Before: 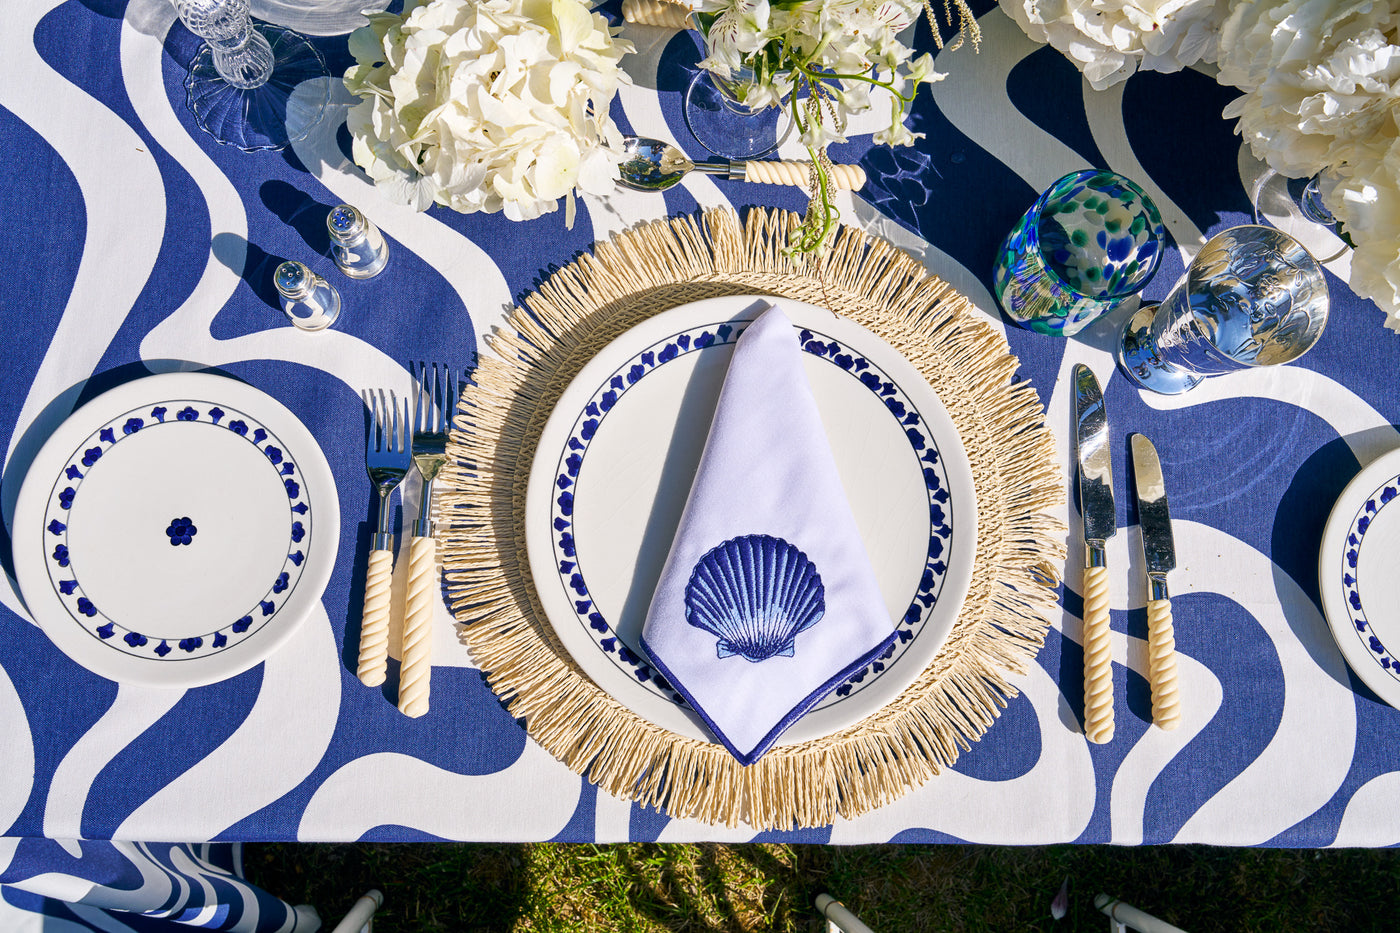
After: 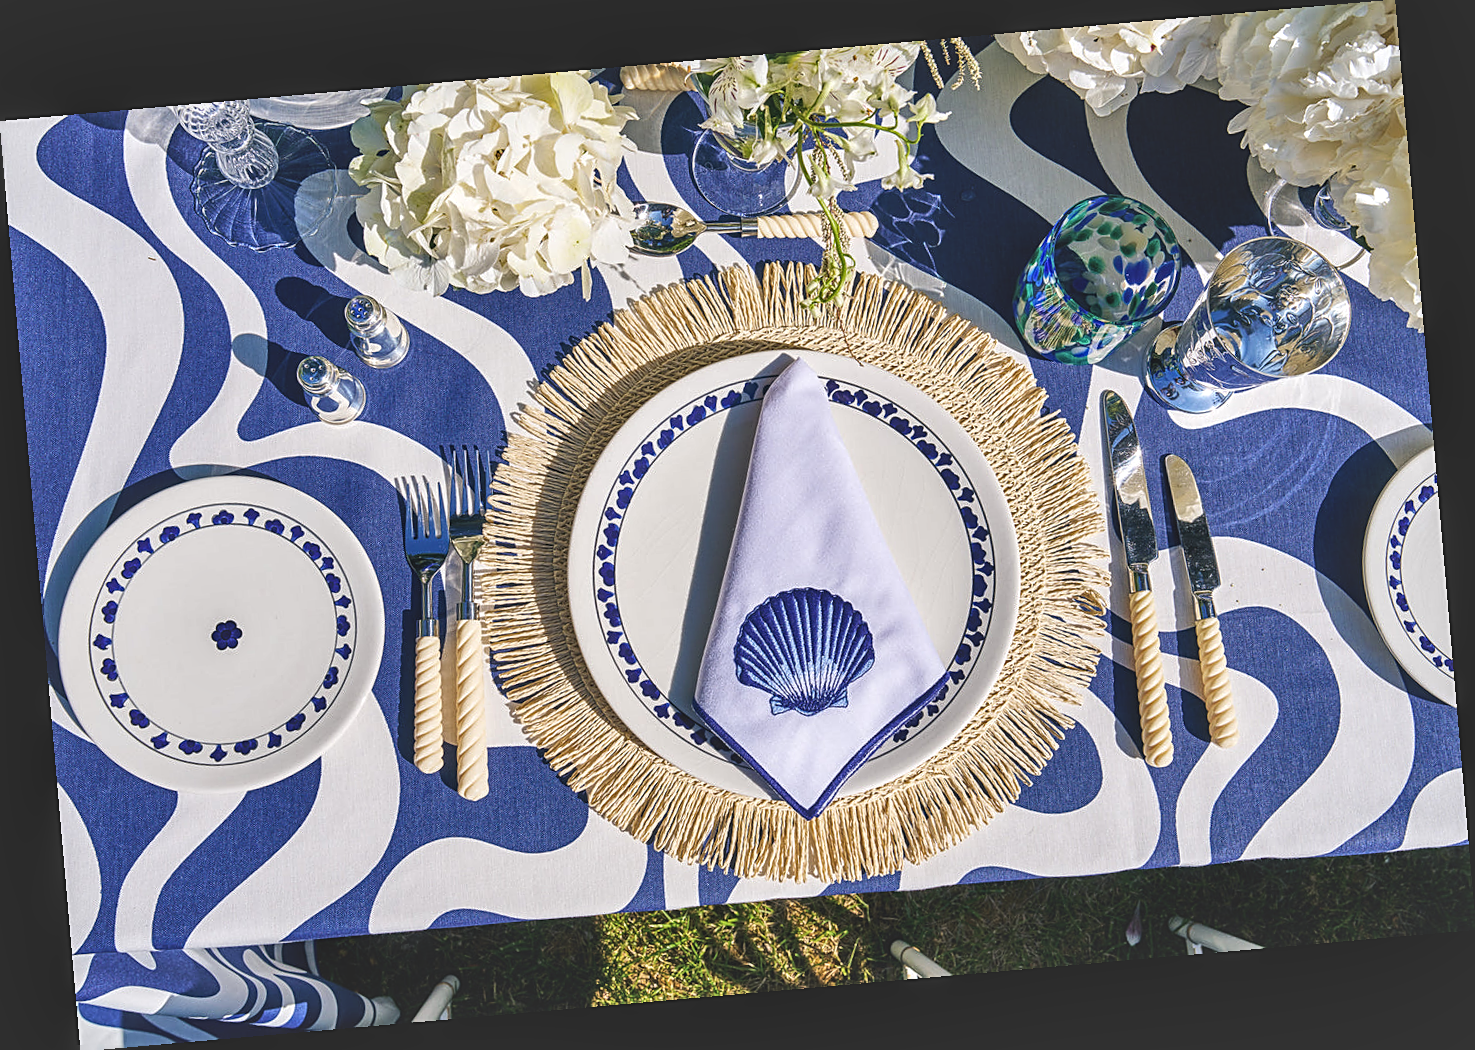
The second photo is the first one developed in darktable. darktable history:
exposure: black level correction -0.015, compensate highlight preservation false
sharpen: on, module defaults
shadows and highlights: low approximation 0.01, soften with gaussian
local contrast: on, module defaults
rotate and perspective: rotation -4.98°, automatic cropping off
